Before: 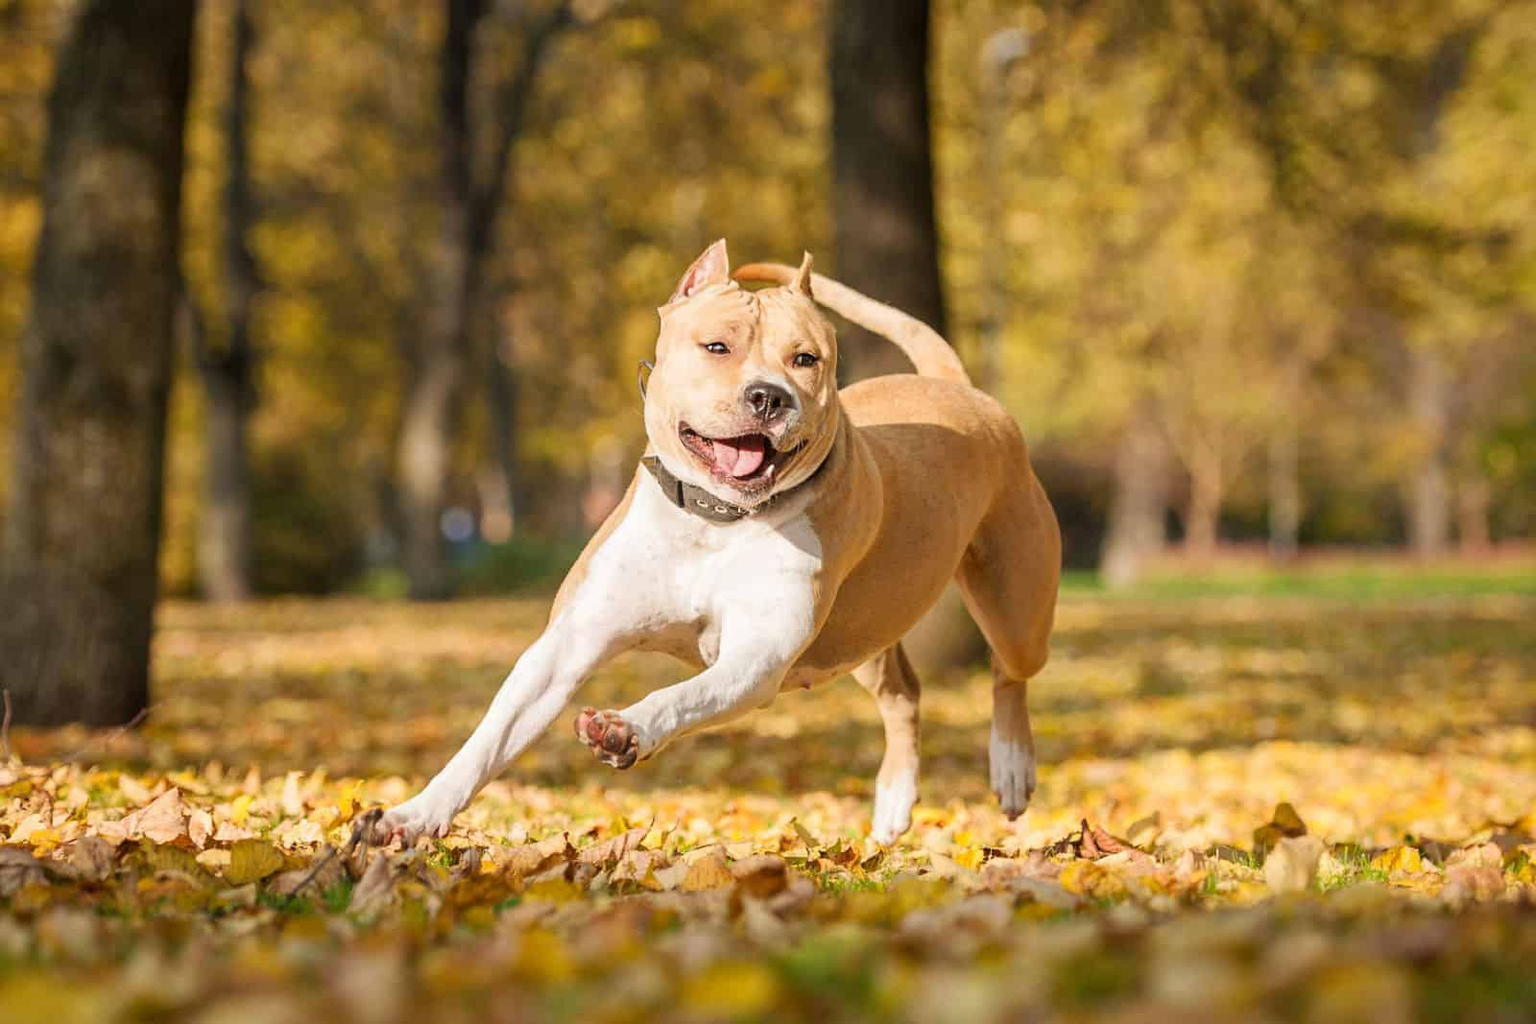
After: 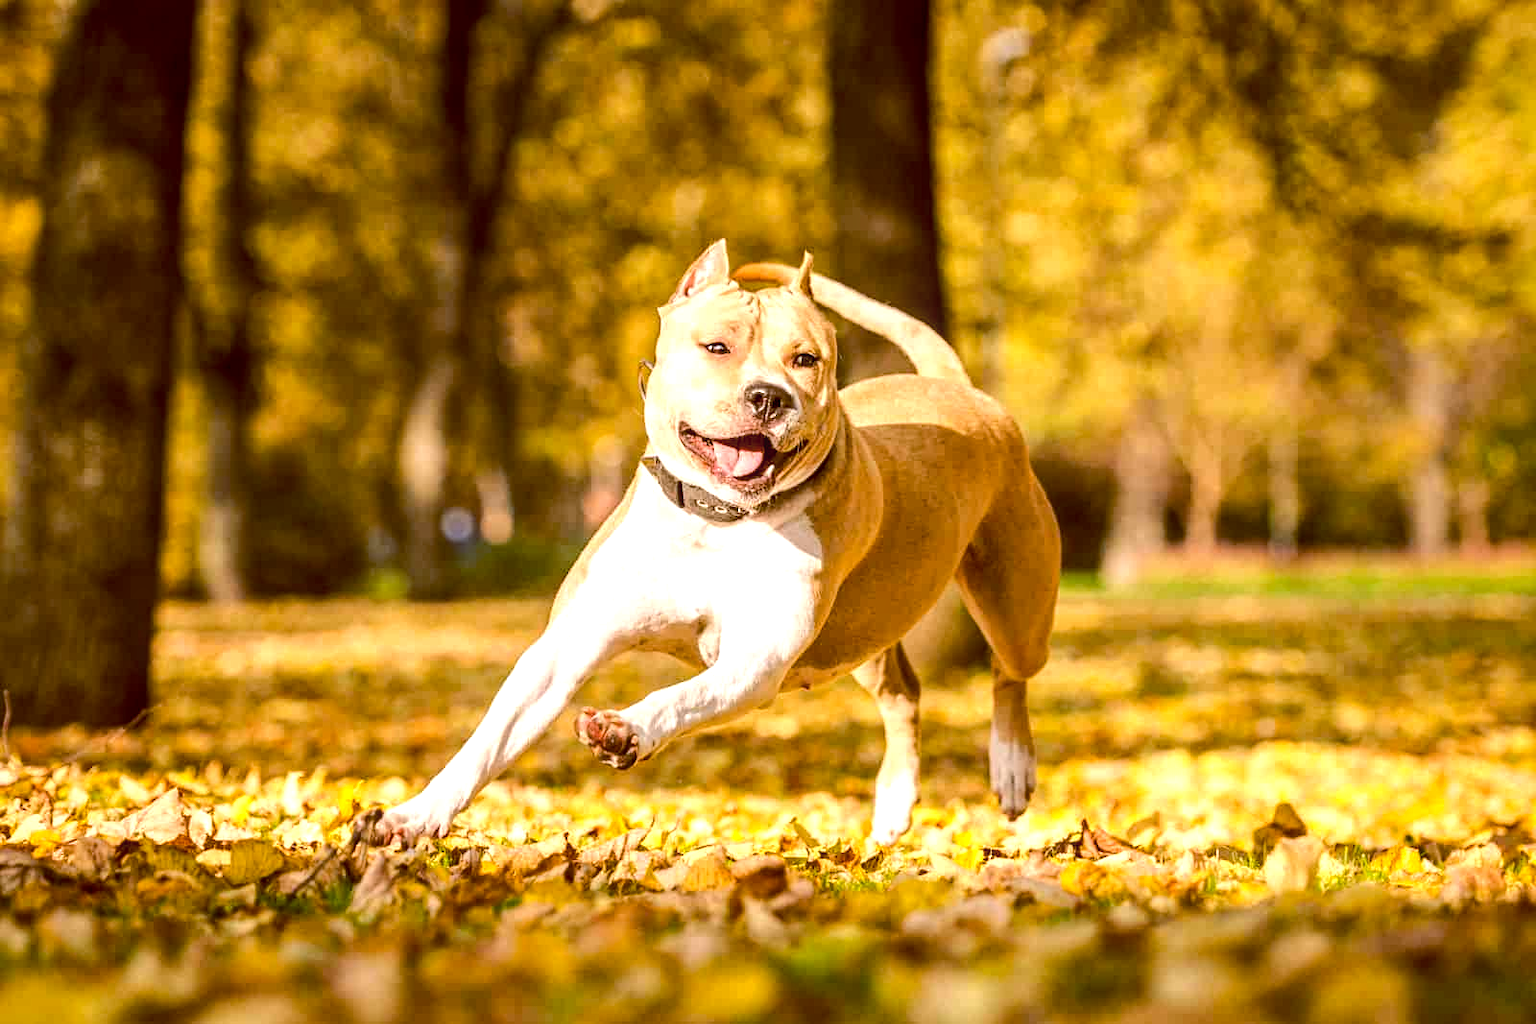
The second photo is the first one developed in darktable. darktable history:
local contrast: on, module defaults
color balance rgb: highlights gain › chroma 0.94%, highlights gain › hue 28.8°, global offset › chroma 0.406%, global offset › hue 35.4°, perceptual saturation grading › global saturation -0.123%, perceptual brilliance grading › highlights 5.995%, perceptual brilliance grading › mid-tones 16.845%, perceptual brilliance grading › shadows -5.478%, global vibrance 20%
tone equalizer: -8 EV -0.446 EV, -7 EV -0.426 EV, -6 EV -0.323 EV, -5 EV -0.259 EV, -3 EV 0.211 EV, -2 EV 0.318 EV, -1 EV 0.374 EV, +0 EV 0.407 EV, edges refinement/feathering 500, mask exposure compensation -1.57 EV, preserve details no
